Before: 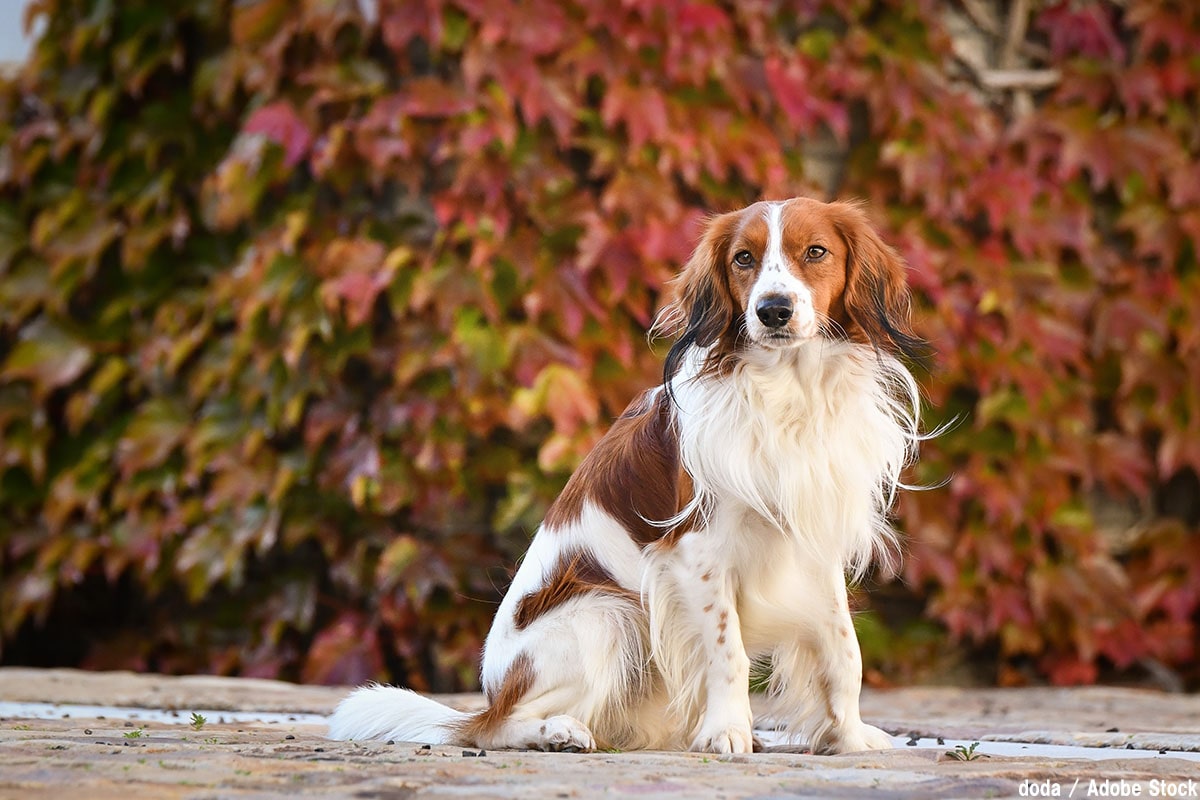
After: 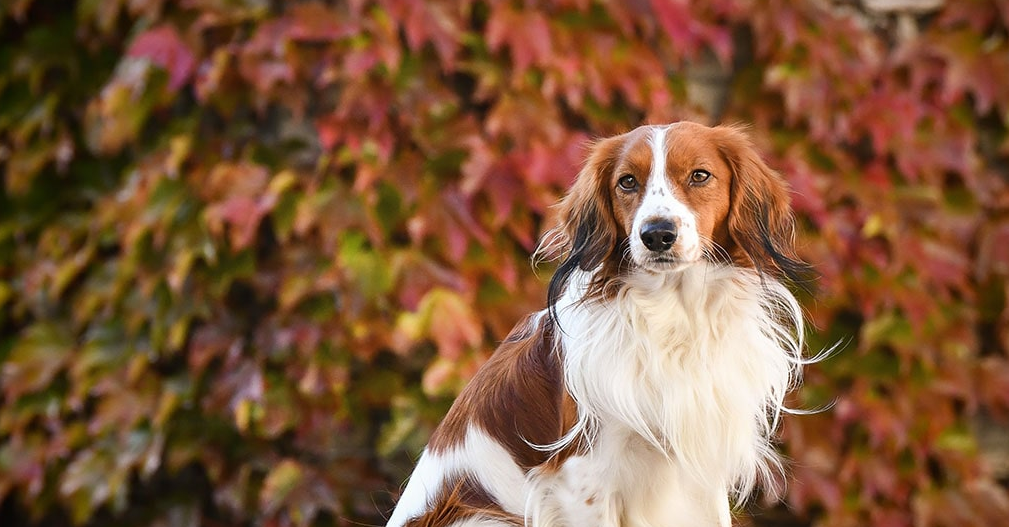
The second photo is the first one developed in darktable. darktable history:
crop and rotate: left 9.696%, top 9.529%, right 6.178%, bottom 24.524%
